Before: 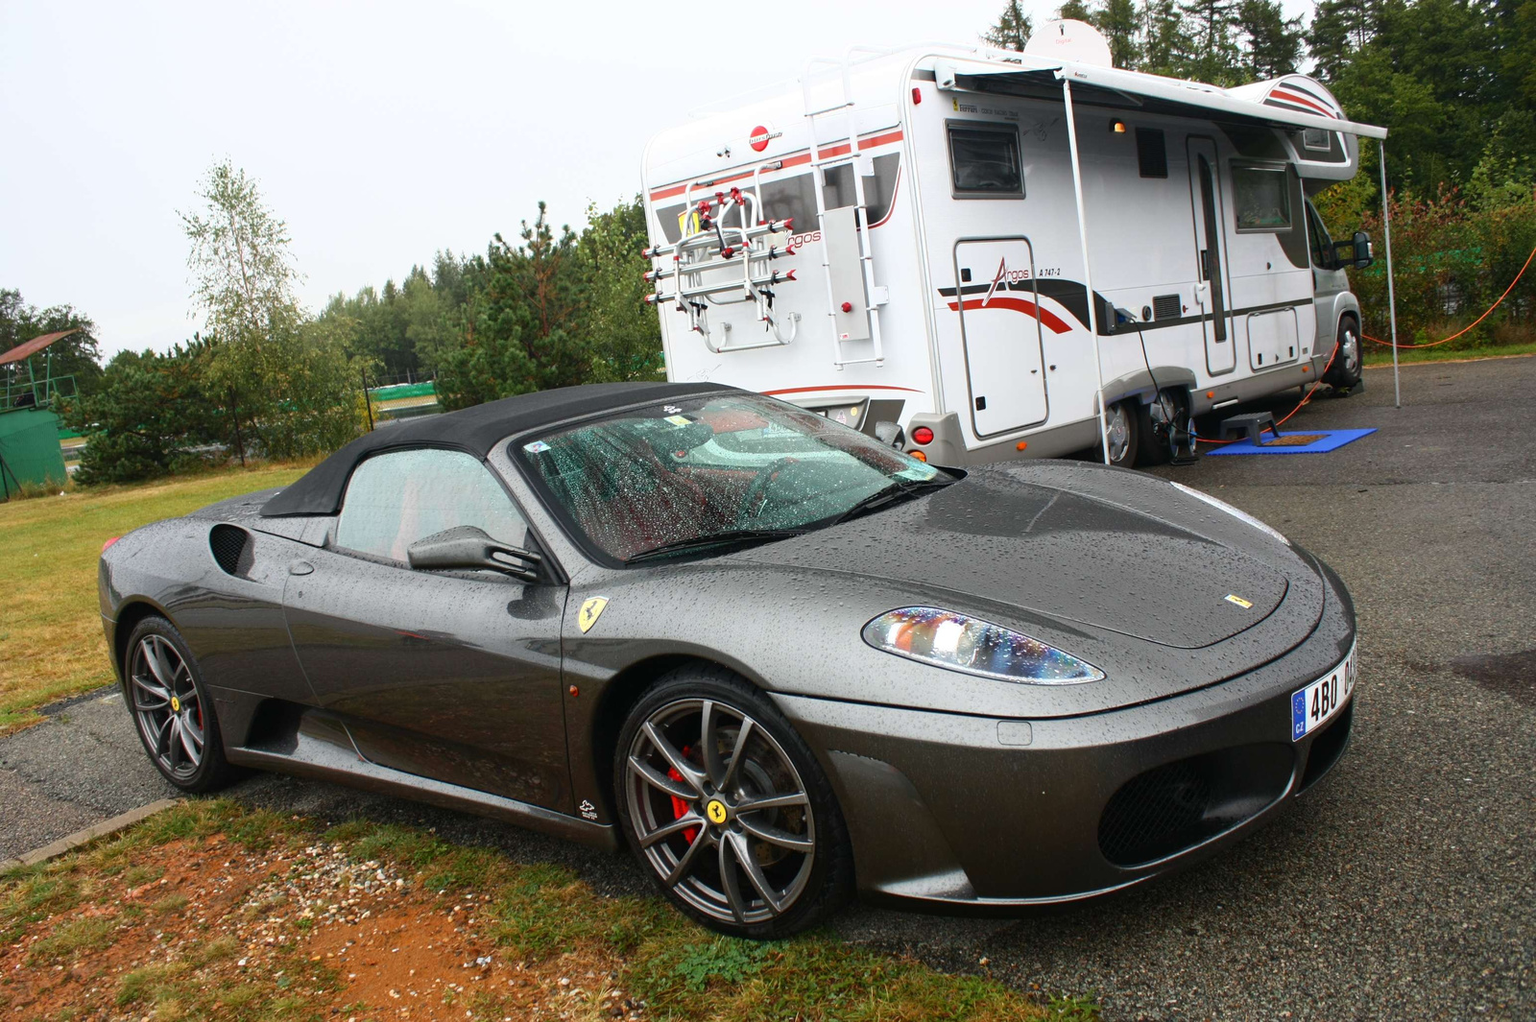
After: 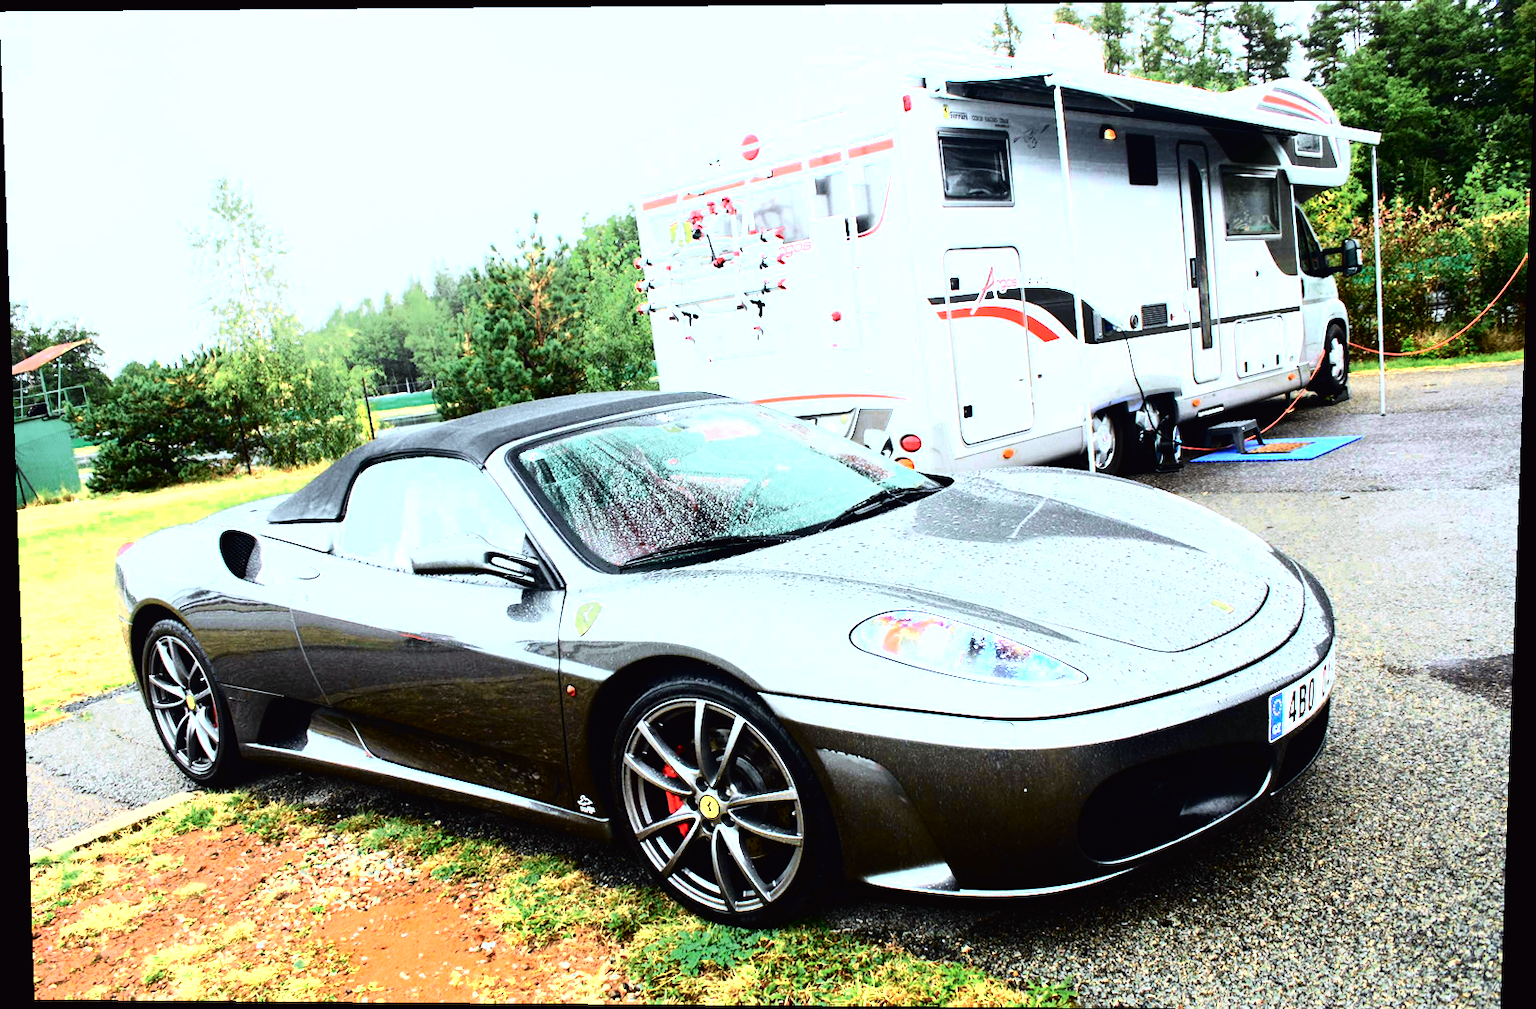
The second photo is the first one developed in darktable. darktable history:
exposure: exposure 0.785 EV, compensate highlight preservation false
tone curve: curves: ch0 [(0, 0.011) (0.053, 0.026) (0.174, 0.115) (0.416, 0.417) (0.697, 0.758) (0.852, 0.902) (0.991, 0.981)]; ch1 [(0, 0) (0.264, 0.22) (0.407, 0.373) (0.463, 0.457) (0.492, 0.5) (0.512, 0.511) (0.54, 0.543) (0.585, 0.617) (0.659, 0.686) (0.78, 0.8) (1, 1)]; ch2 [(0, 0) (0.438, 0.449) (0.473, 0.469) (0.503, 0.5) (0.523, 0.534) (0.562, 0.591) (0.612, 0.627) (0.701, 0.707) (1, 1)], color space Lab, independent channels, preserve colors none
rgb curve: curves: ch0 [(0, 0) (0.21, 0.15) (0.24, 0.21) (0.5, 0.75) (0.75, 0.96) (0.89, 0.99) (1, 1)]; ch1 [(0, 0.02) (0.21, 0.13) (0.25, 0.2) (0.5, 0.67) (0.75, 0.9) (0.89, 0.97) (1, 1)]; ch2 [(0, 0.02) (0.21, 0.13) (0.25, 0.2) (0.5, 0.67) (0.75, 0.9) (0.89, 0.97) (1, 1)], compensate middle gray true
rotate and perspective: lens shift (vertical) 0.048, lens shift (horizontal) -0.024, automatic cropping off
color zones: curves: ch0 [(0, 0.485) (0.178, 0.476) (0.261, 0.623) (0.411, 0.403) (0.708, 0.603) (0.934, 0.412)]; ch1 [(0.003, 0.485) (0.149, 0.496) (0.229, 0.584) (0.326, 0.551) (0.484, 0.262) (0.757, 0.643)]
color calibration: illuminant F (fluorescent), F source F9 (Cool White Deluxe 4150 K) – high CRI, x 0.374, y 0.373, temperature 4158.34 K
